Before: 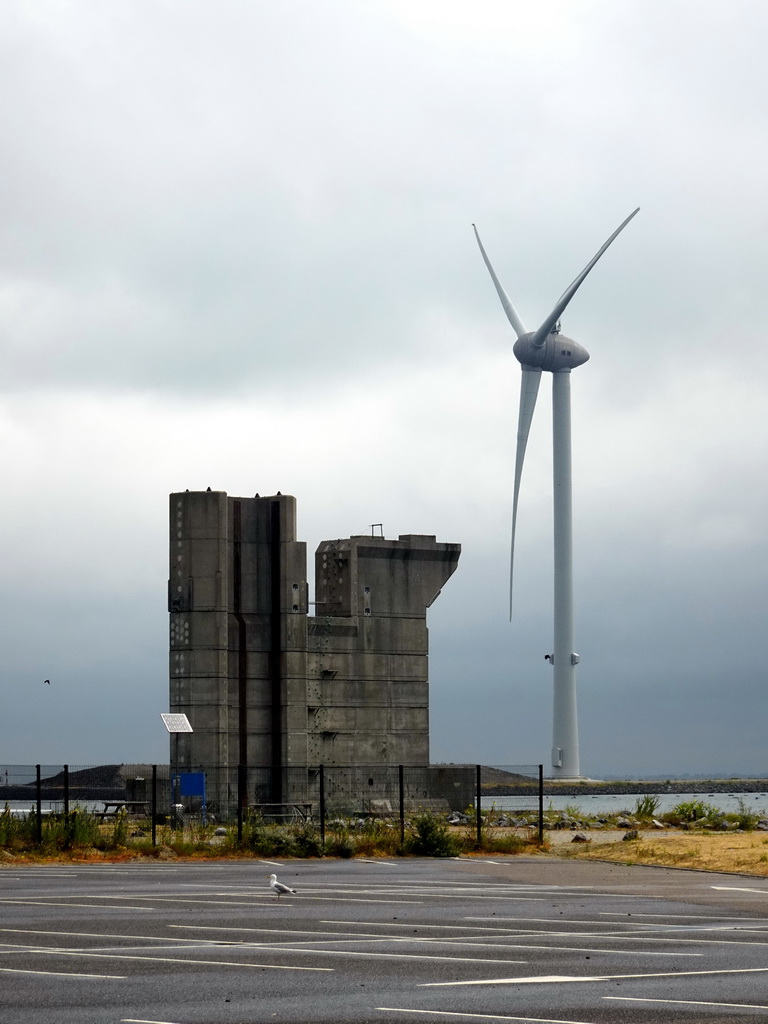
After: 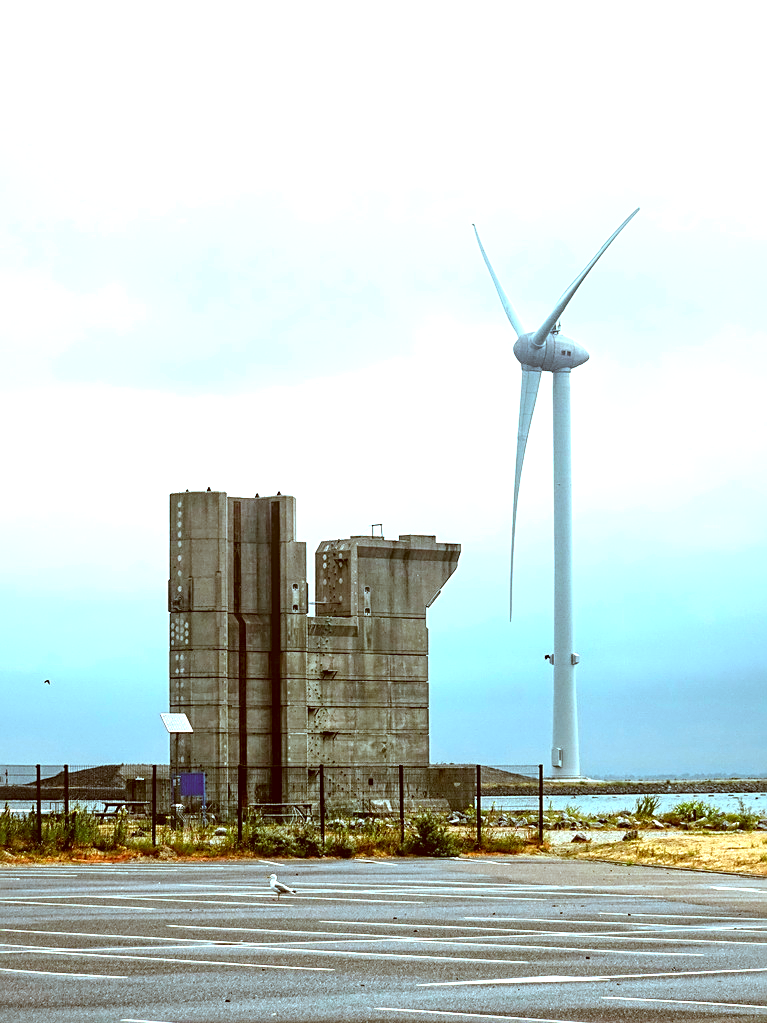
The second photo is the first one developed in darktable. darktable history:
exposure: black level correction 0, exposure 1.38 EV, compensate highlight preservation false
sharpen: on, module defaults
crop and rotate: left 0.071%, bottom 0.001%
color correction: highlights a* -13.98, highlights b* -16.35, shadows a* 10.4, shadows b* 29.89
local contrast: on, module defaults
